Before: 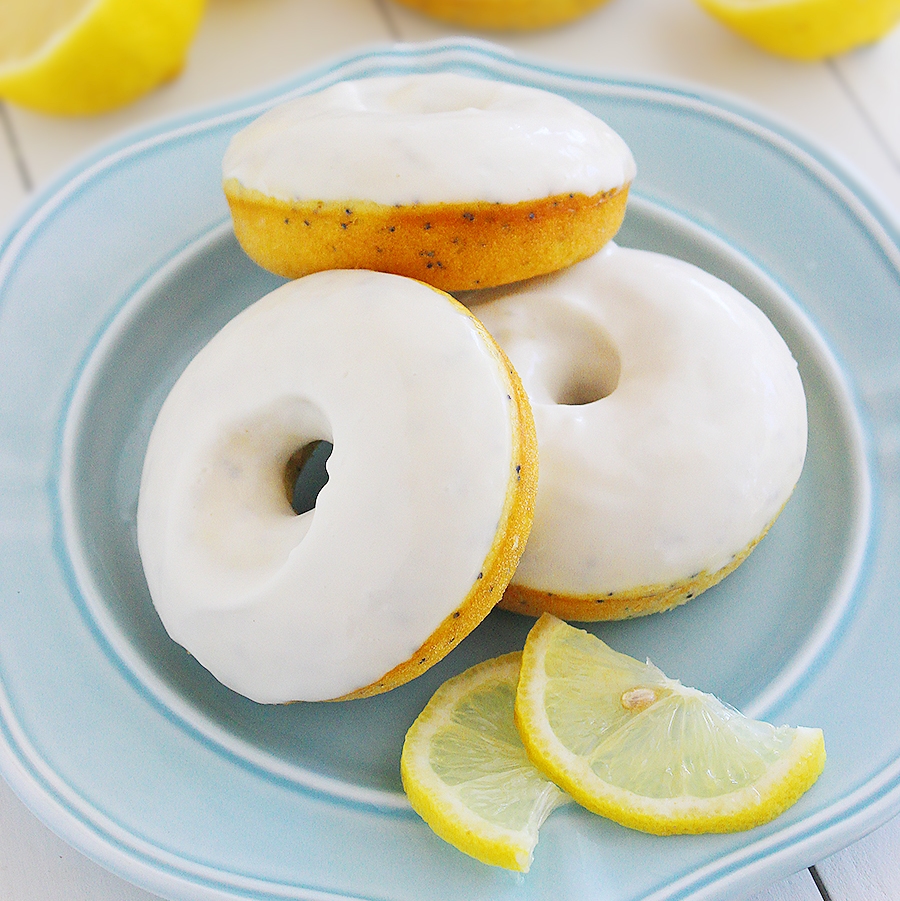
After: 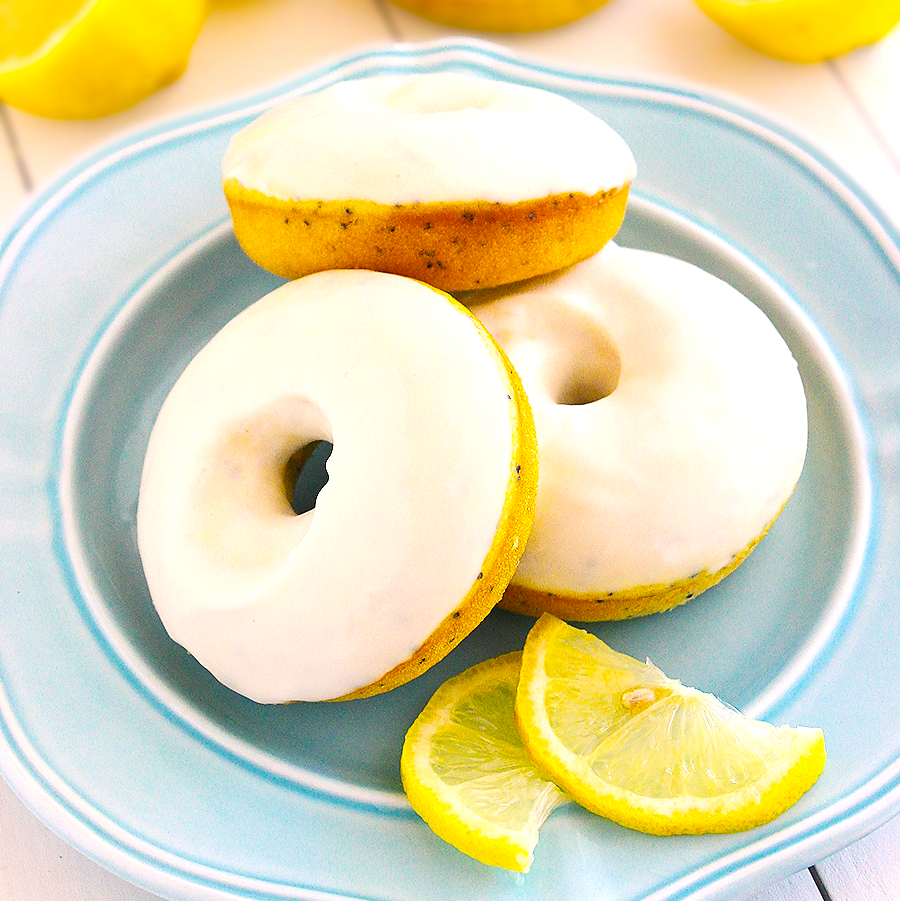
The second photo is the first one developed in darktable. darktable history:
color balance rgb: highlights gain › chroma 2.986%, highlights gain › hue 54.58°, perceptual saturation grading › global saturation 25.273%, perceptual brilliance grading › global brilliance 14.621%, perceptual brilliance grading › shadows -34.992%, global vibrance 40.869%
